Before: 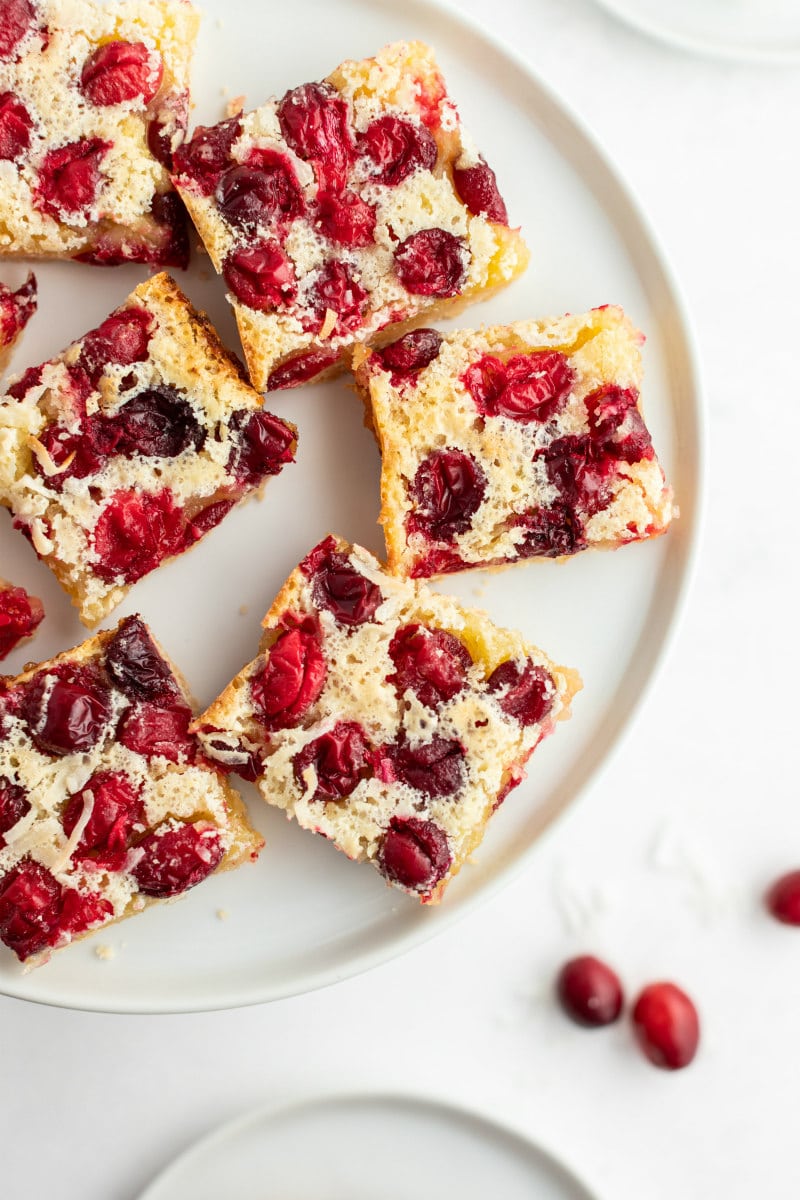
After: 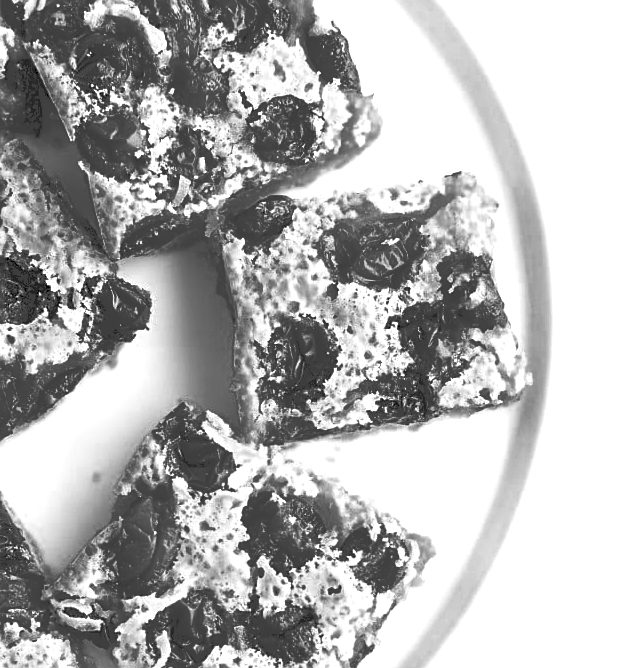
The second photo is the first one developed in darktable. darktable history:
color balance rgb: shadows lift › chroma 1%, shadows lift › hue 113°, highlights gain › chroma 0.2%, highlights gain › hue 333°, perceptual saturation grading › global saturation 20%, perceptual saturation grading › highlights -50%, perceptual saturation grading › shadows 25%, contrast -20%
color zones: curves: ch0 [(0.287, 0.048) (0.493, 0.484) (0.737, 0.816)]; ch1 [(0, 0) (0.143, 0) (0.286, 0) (0.429, 0) (0.571, 0) (0.714, 0) (0.857, 0)]
tone equalizer: on, module defaults
tone curve: curves: ch0 [(0, 0) (0.003, 0.24) (0.011, 0.24) (0.025, 0.24) (0.044, 0.244) (0.069, 0.244) (0.1, 0.252) (0.136, 0.264) (0.177, 0.274) (0.224, 0.284) (0.277, 0.313) (0.335, 0.361) (0.399, 0.415) (0.468, 0.498) (0.543, 0.595) (0.623, 0.695) (0.709, 0.793) (0.801, 0.883) (0.898, 0.942) (1, 1)], preserve colors none
color correction: highlights a* -9.73, highlights b* -21.22
monochrome: on, module defaults
crop: left 18.38%, top 11.092%, right 2.134%, bottom 33.217%
sharpen: on, module defaults
